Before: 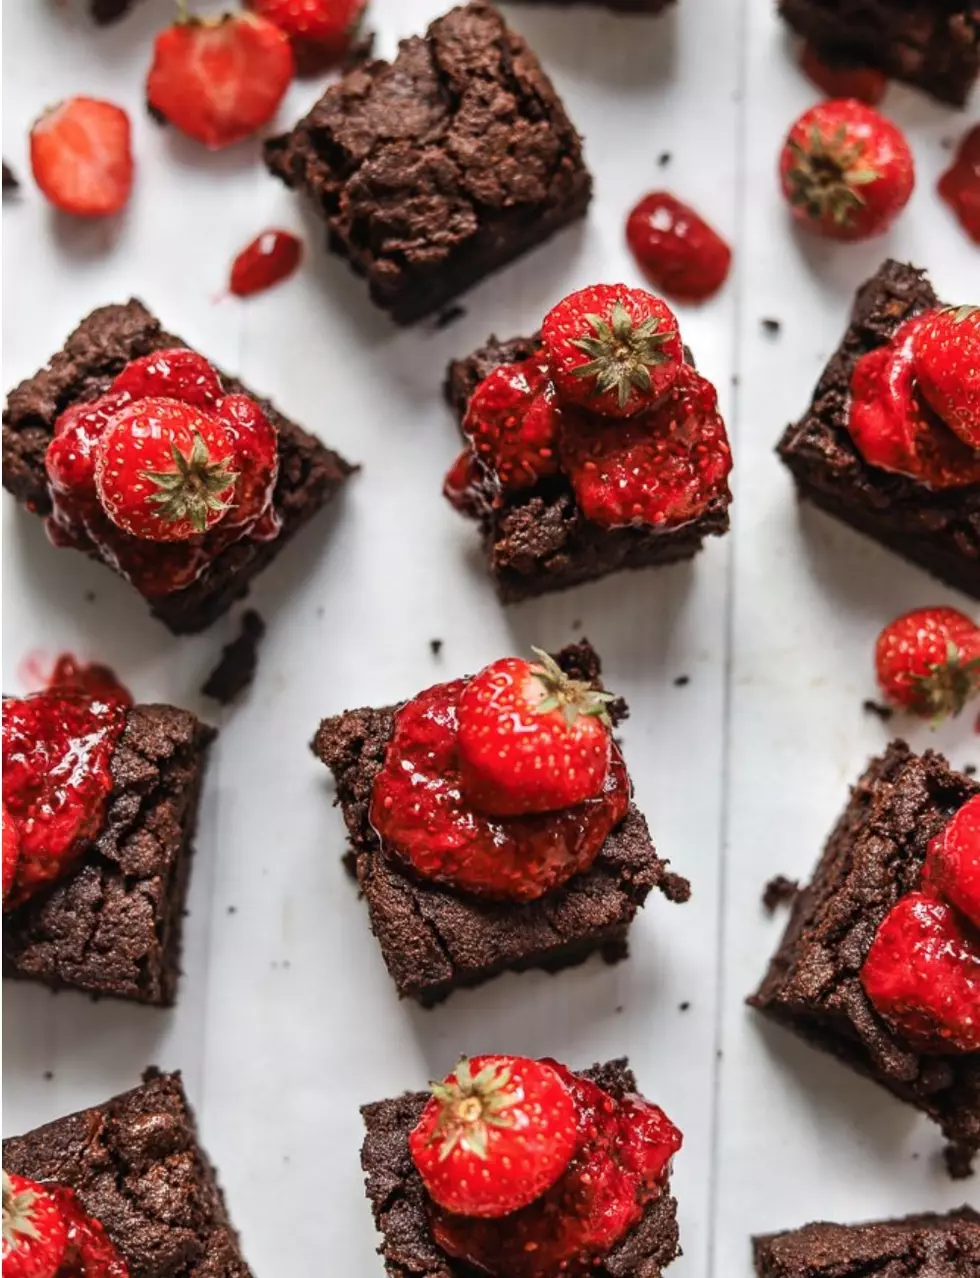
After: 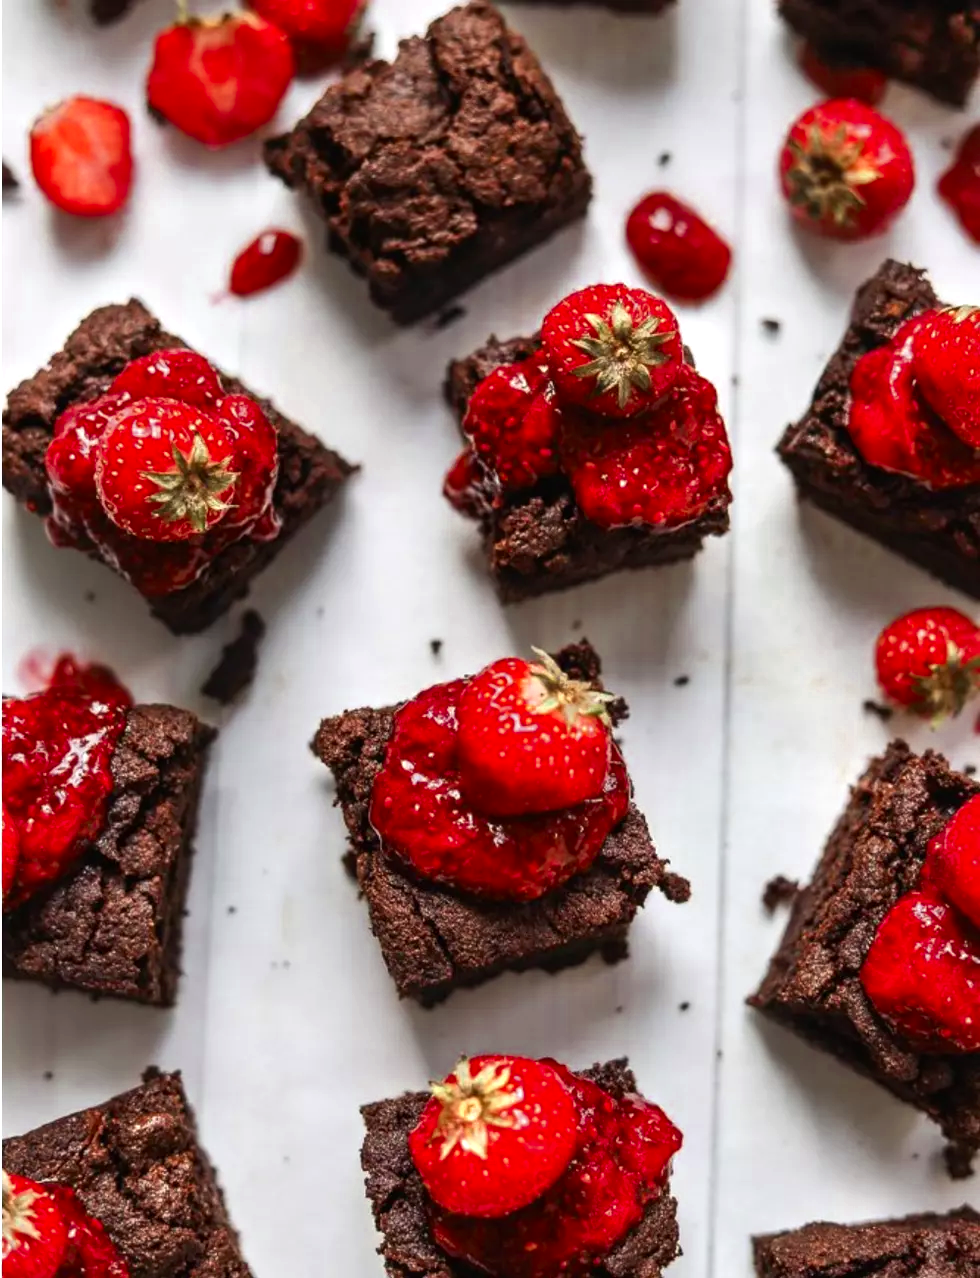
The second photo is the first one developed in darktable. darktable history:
color zones: curves: ch0 [(0.004, 0.305) (0.261, 0.623) (0.389, 0.399) (0.708, 0.571) (0.947, 0.34)]; ch1 [(0.025, 0.645) (0.229, 0.584) (0.326, 0.551) (0.484, 0.262) (0.757, 0.643)]
color balance rgb: shadows lift › luminance -10%, highlights gain › luminance 10%, saturation formula JzAzBz (2021)
